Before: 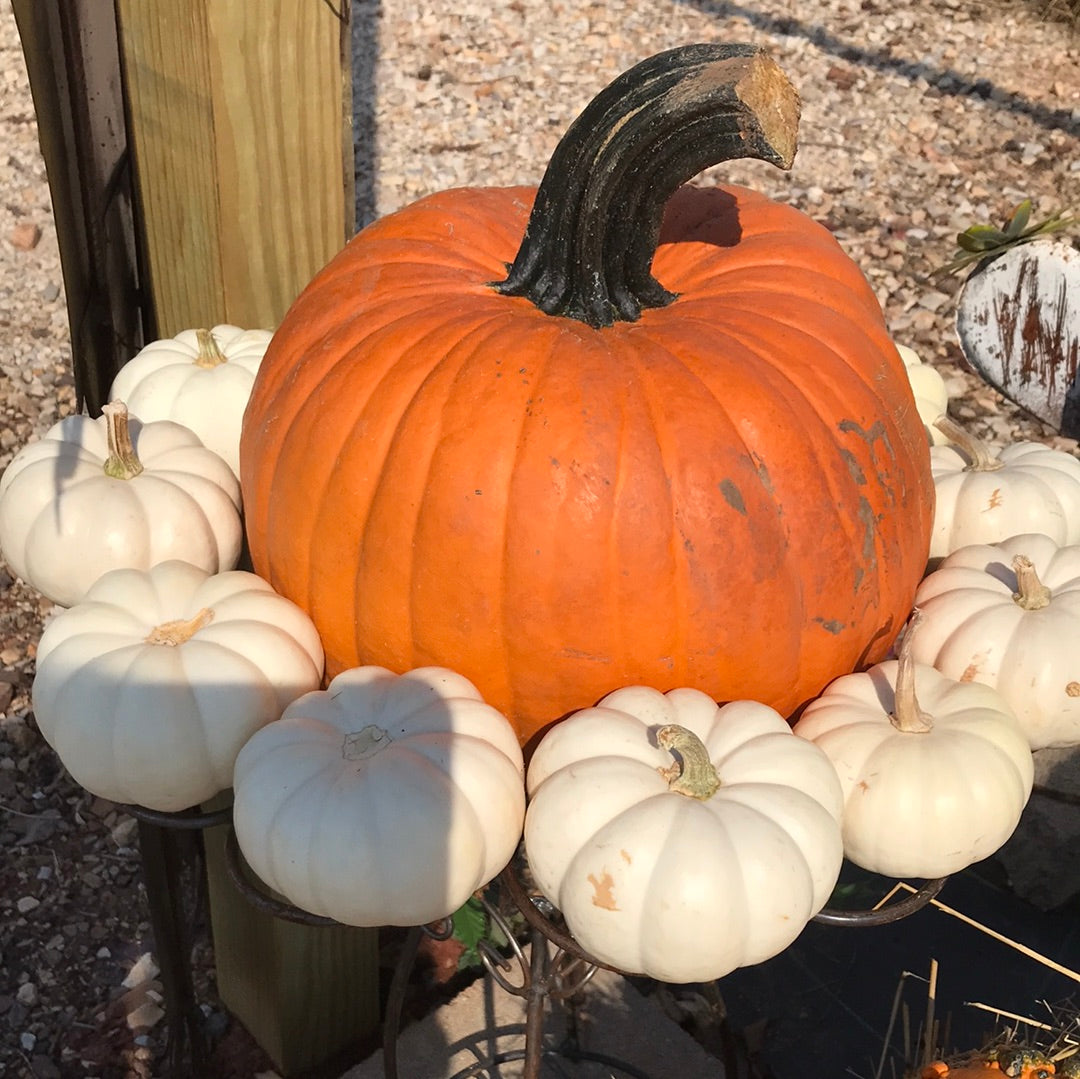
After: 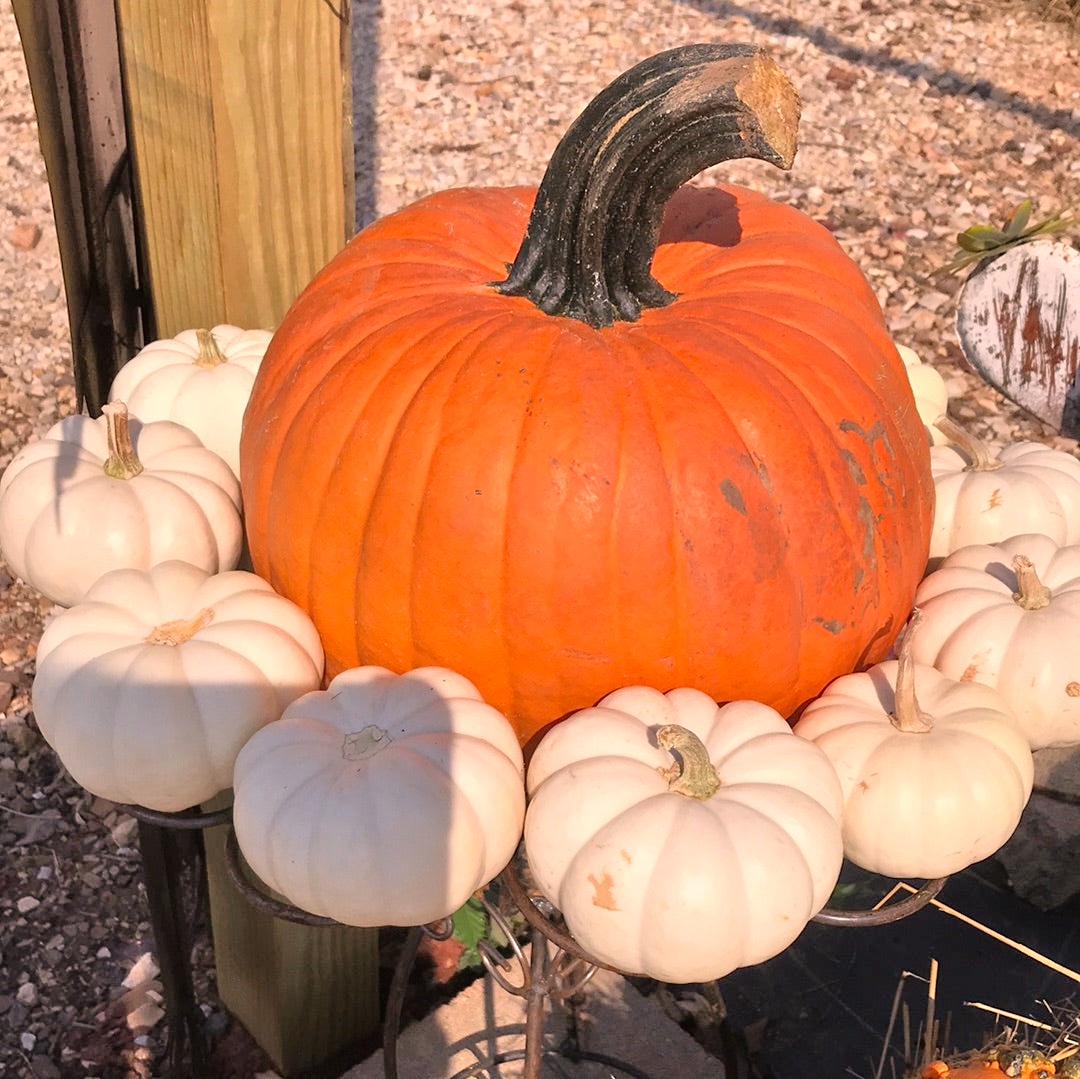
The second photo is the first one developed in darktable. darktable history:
tone equalizer: -7 EV 0.15 EV, -6 EV 0.6 EV, -5 EV 1.15 EV, -4 EV 1.33 EV, -3 EV 1.15 EV, -2 EV 0.6 EV, -1 EV 0.15 EV, mask exposure compensation -0.5 EV
color correction: highlights a* 12.23, highlights b* 5.41
